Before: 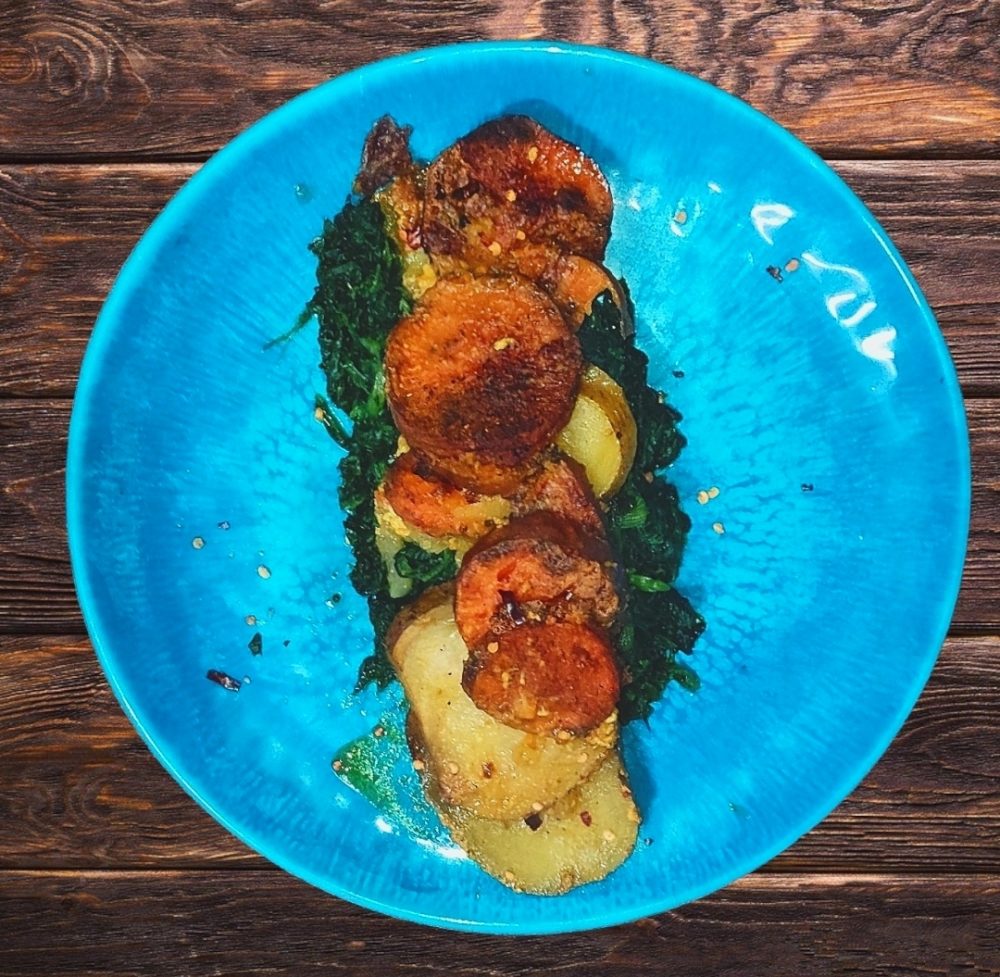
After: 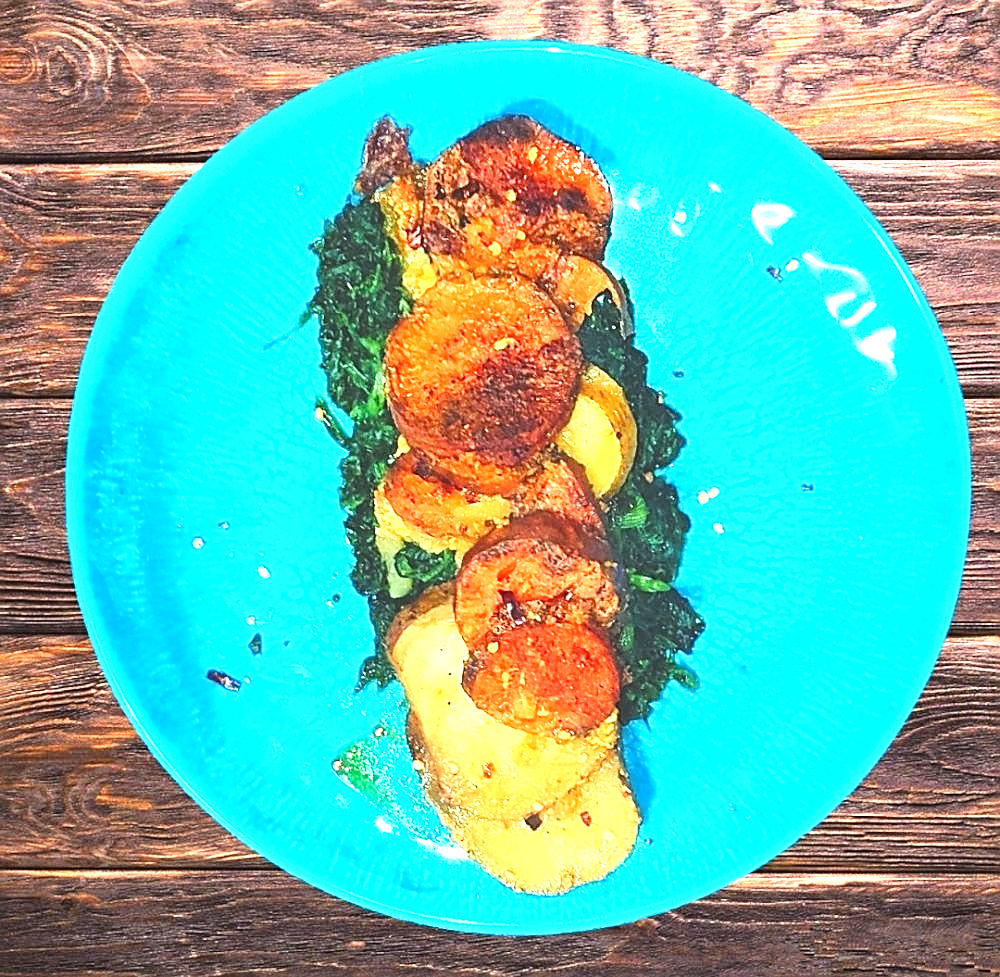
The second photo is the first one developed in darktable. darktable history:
sharpen: on, module defaults
exposure: black level correction 0, exposure 1.5 EV, compensate exposure bias true, compensate highlight preservation false
tone curve: curves: ch0 [(0, 0) (0.004, 0.001) (0.133, 0.112) (0.325, 0.362) (0.832, 0.893) (1, 1)], color space Lab, linked channels, preserve colors none
